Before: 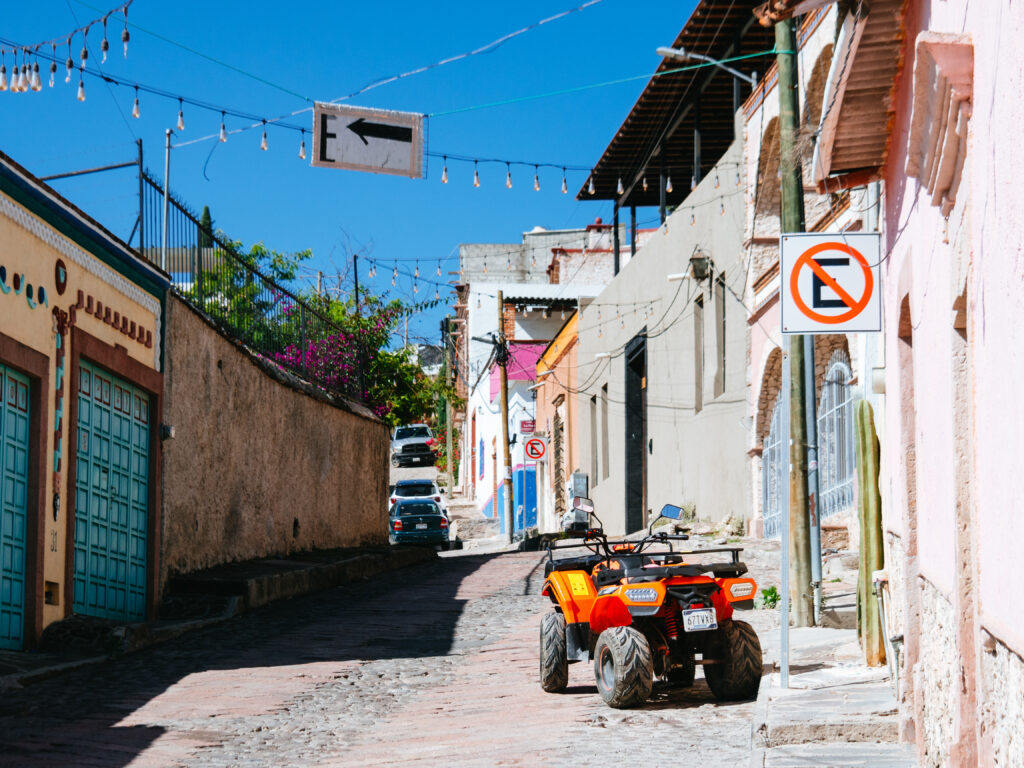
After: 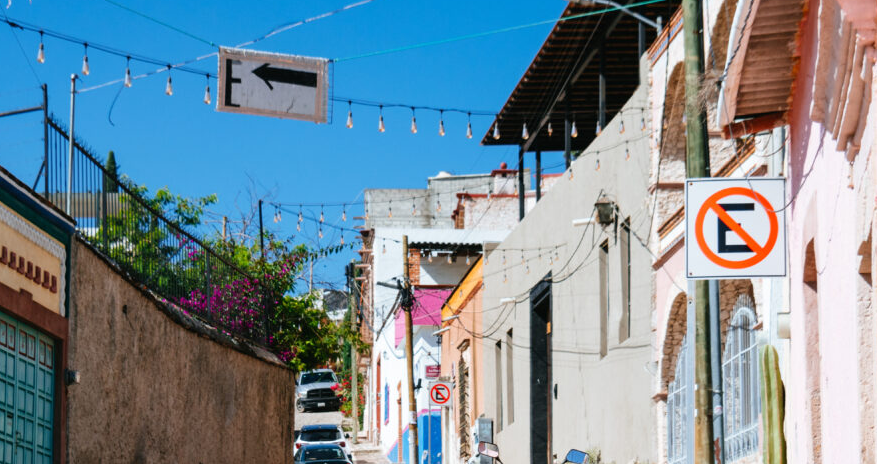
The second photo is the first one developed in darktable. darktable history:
crop and rotate: left 9.345%, top 7.22%, right 4.982%, bottom 32.331%
tone equalizer: on, module defaults
